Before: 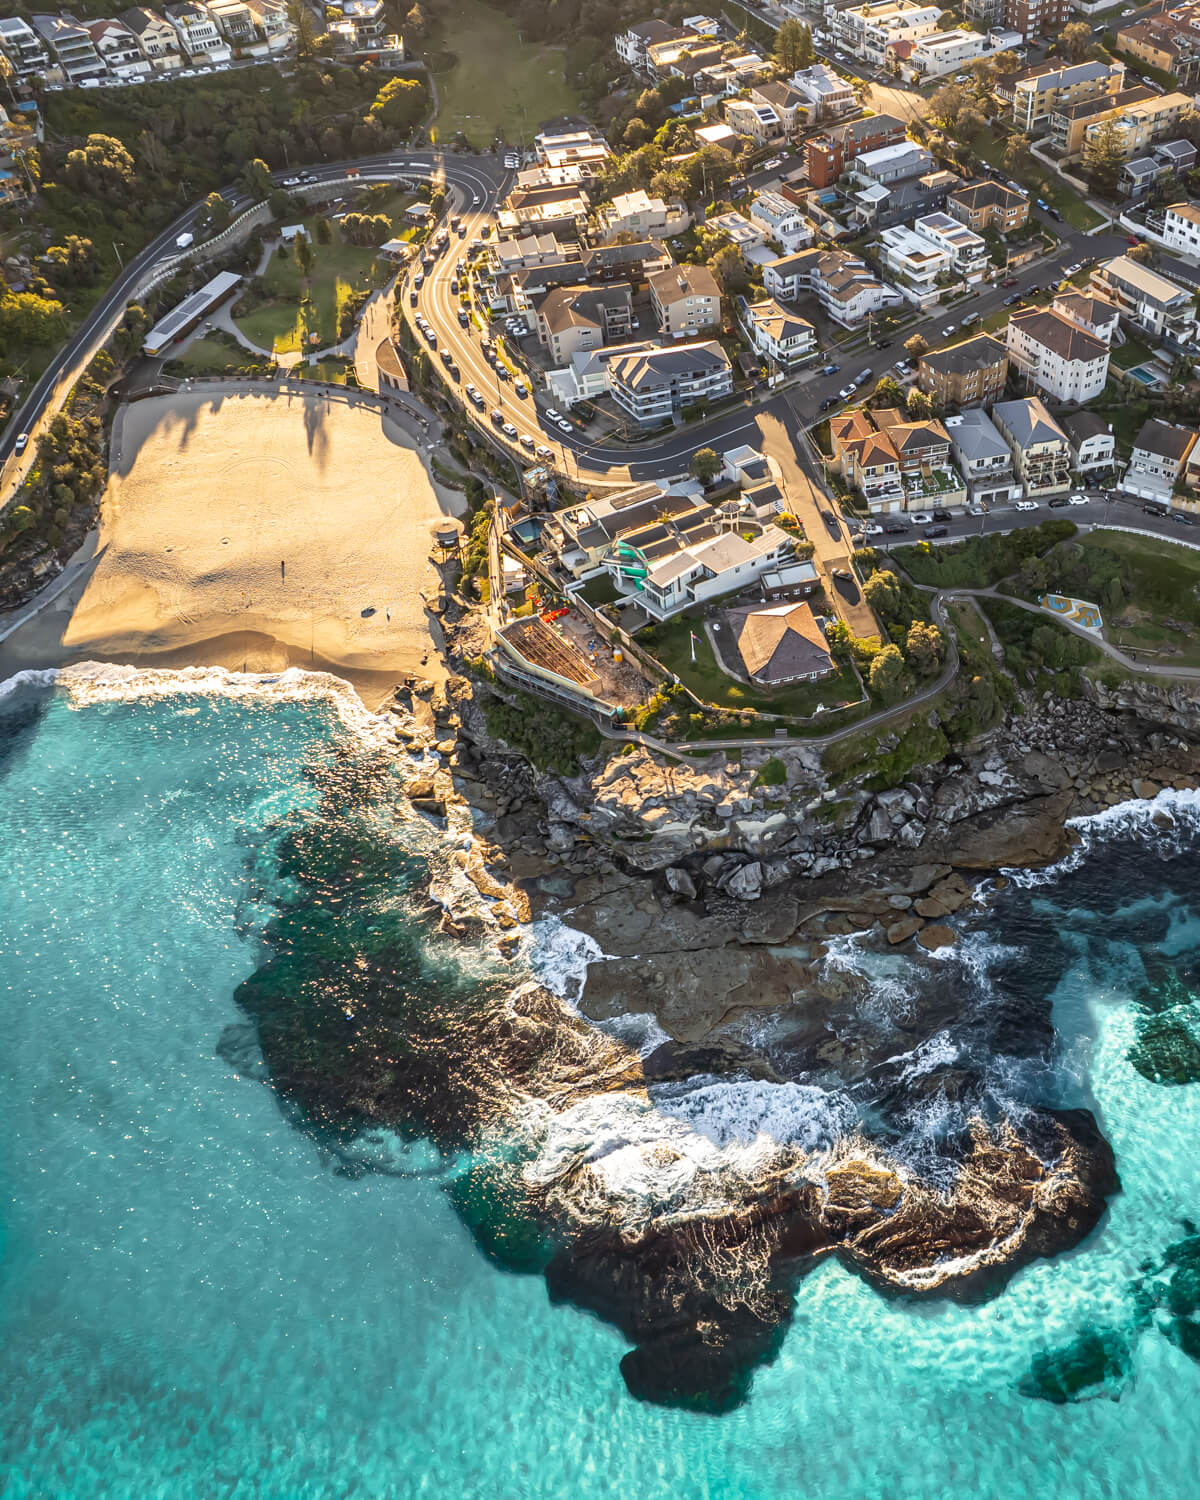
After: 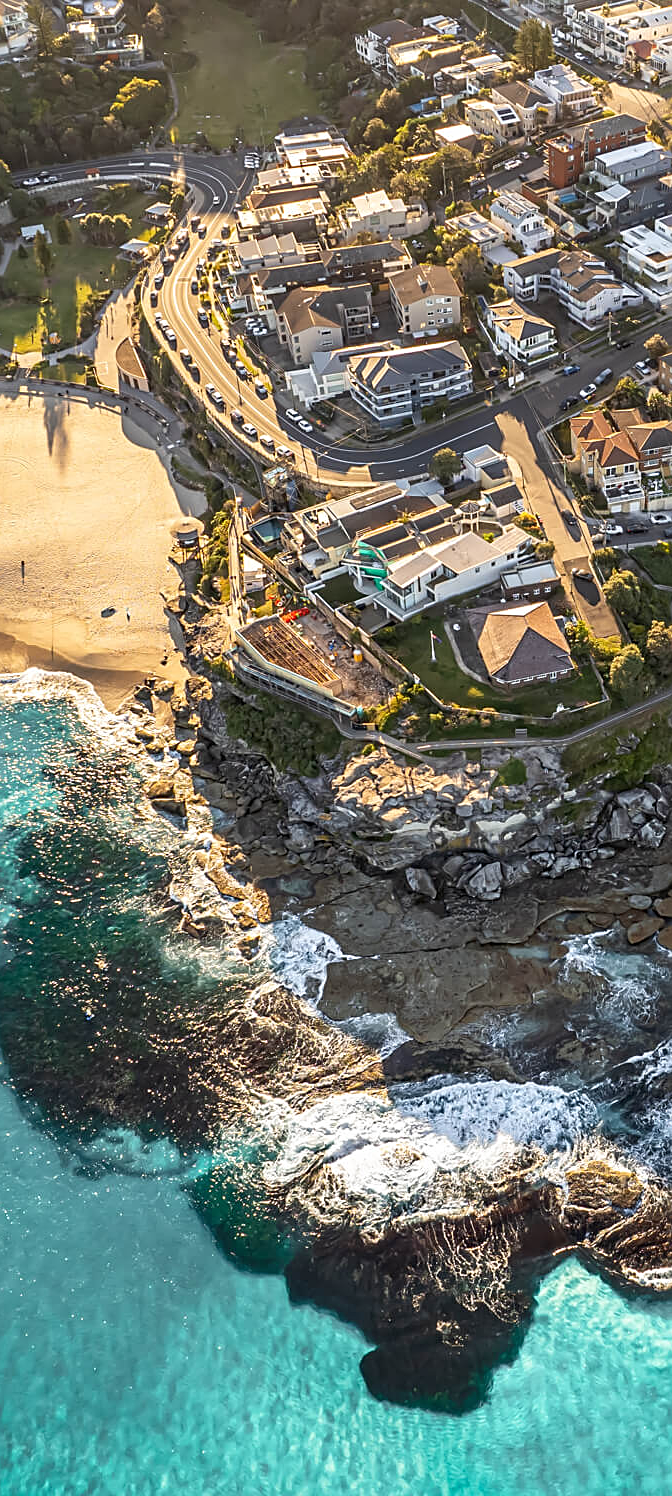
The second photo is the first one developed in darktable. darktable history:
crop: left 21.674%, right 22.086%
sharpen: on, module defaults
